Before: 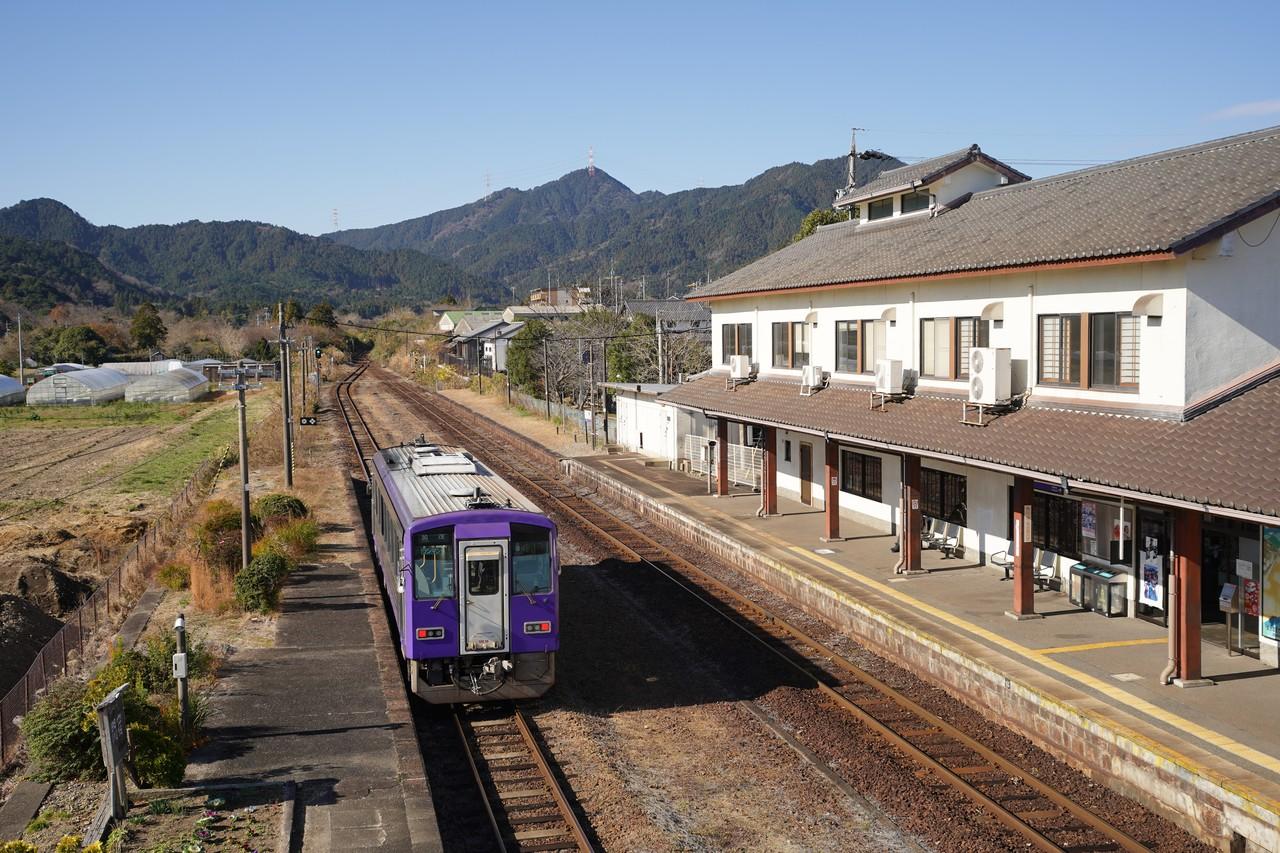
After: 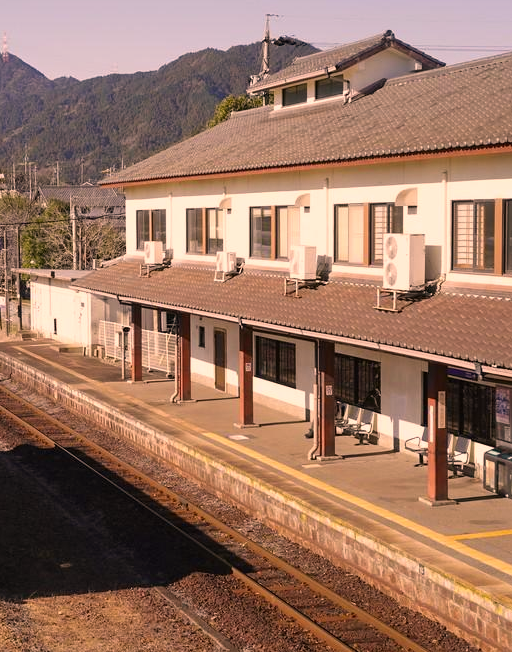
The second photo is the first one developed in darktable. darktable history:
color correction: highlights a* 20.48, highlights b* 19.28
crop: left 45.828%, top 13.444%, right 14.143%, bottom 10.092%
